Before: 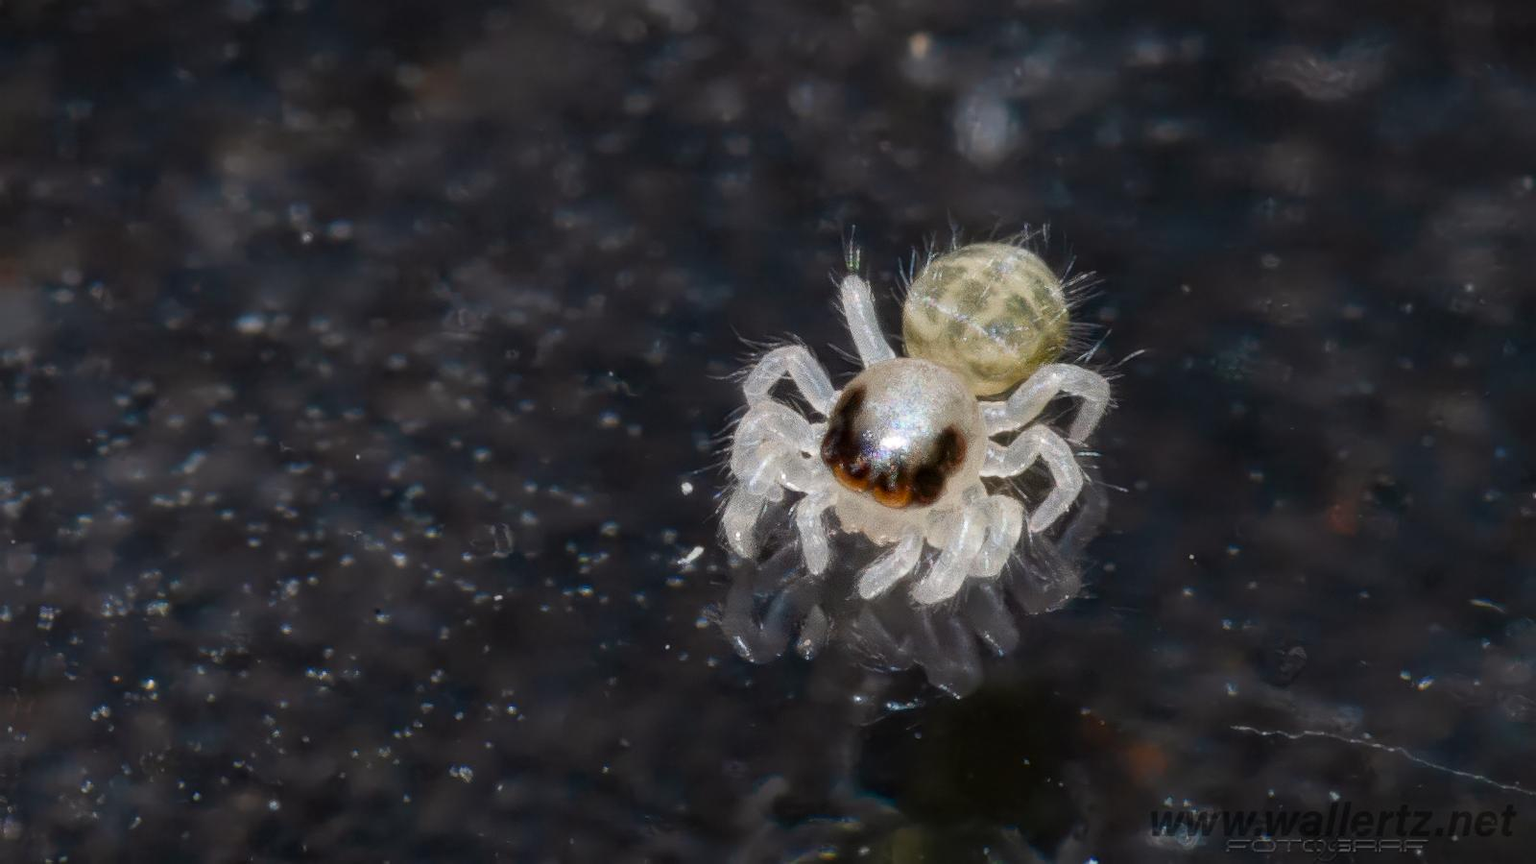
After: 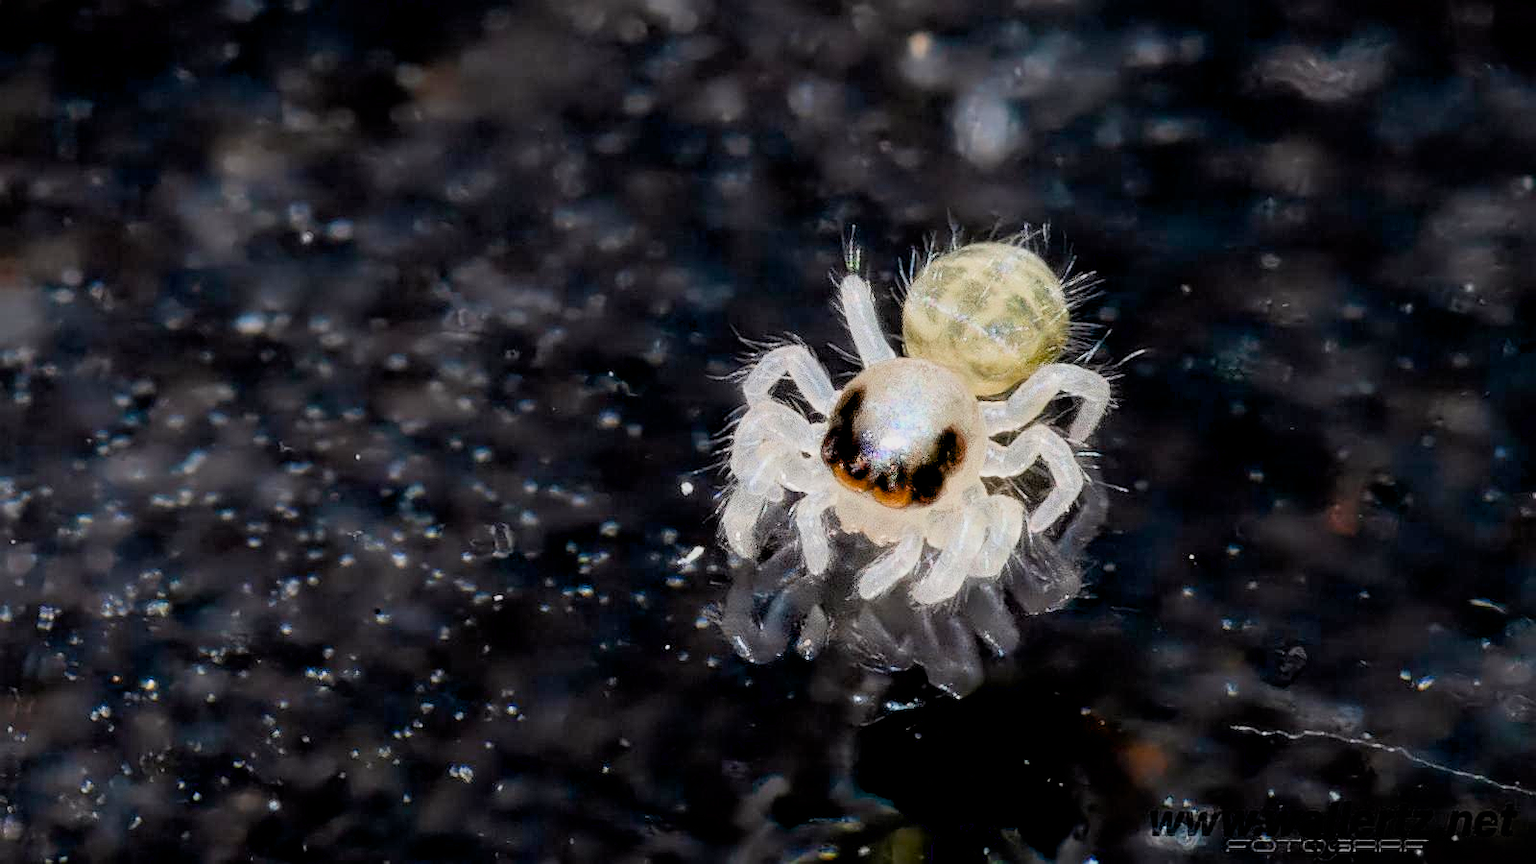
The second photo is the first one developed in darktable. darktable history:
exposure: black level correction 0.01, exposure 1 EV, compensate highlight preservation false
filmic rgb: black relative exposure -7.15 EV, white relative exposure 5.36 EV, hardness 3.02, color science v6 (2022)
sharpen: on, module defaults
